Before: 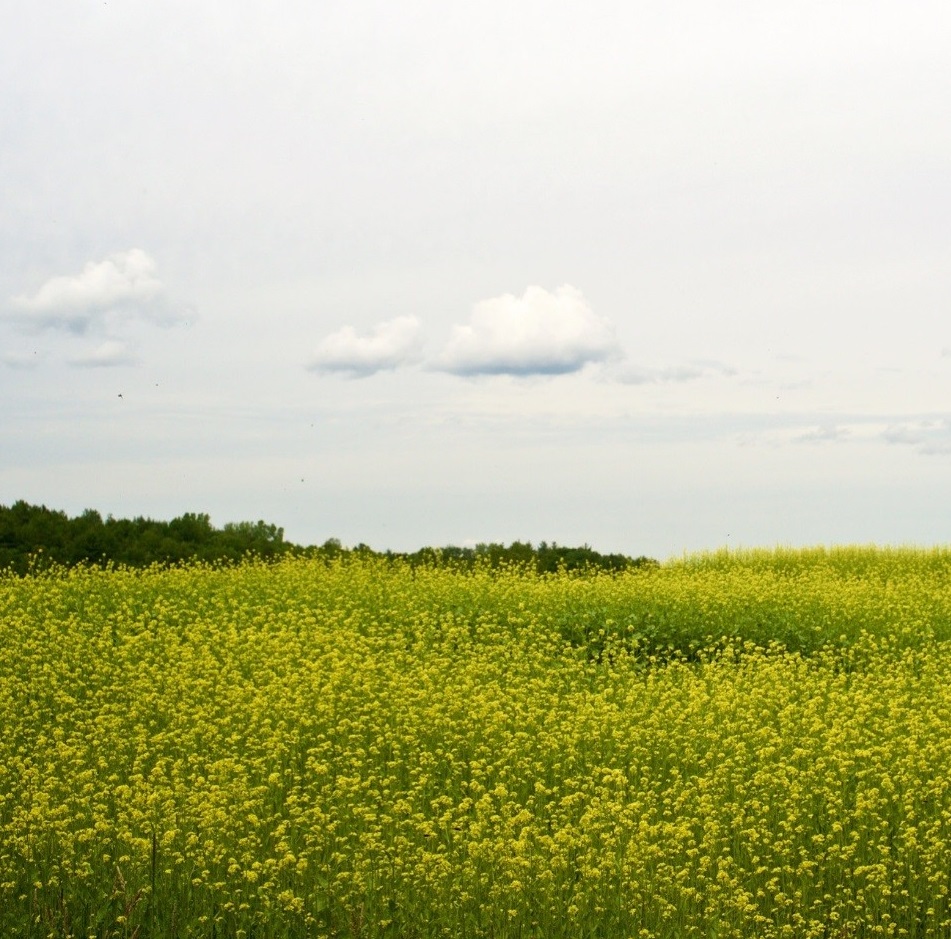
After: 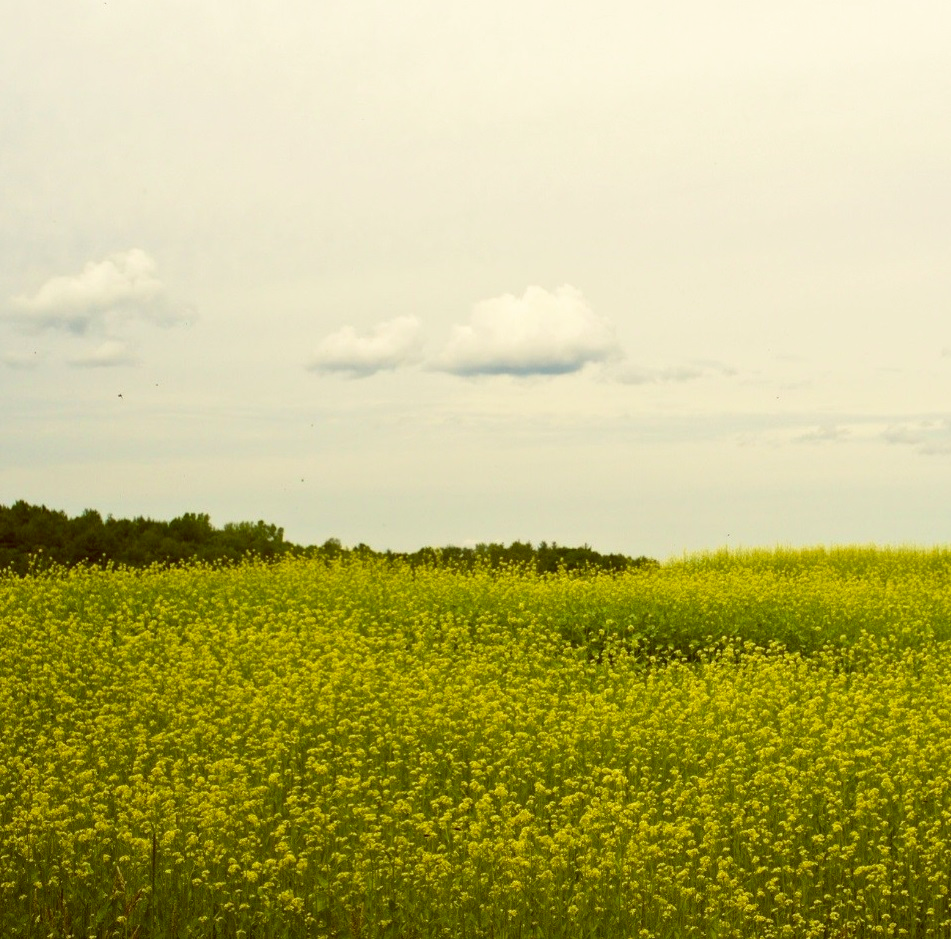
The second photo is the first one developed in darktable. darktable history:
haze removal: compatibility mode true, adaptive false
color balance: lift [1.001, 1.007, 1, 0.993], gamma [1.023, 1.026, 1.01, 0.974], gain [0.964, 1.059, 1.073, 0.927]
velvia: on, module defaults
